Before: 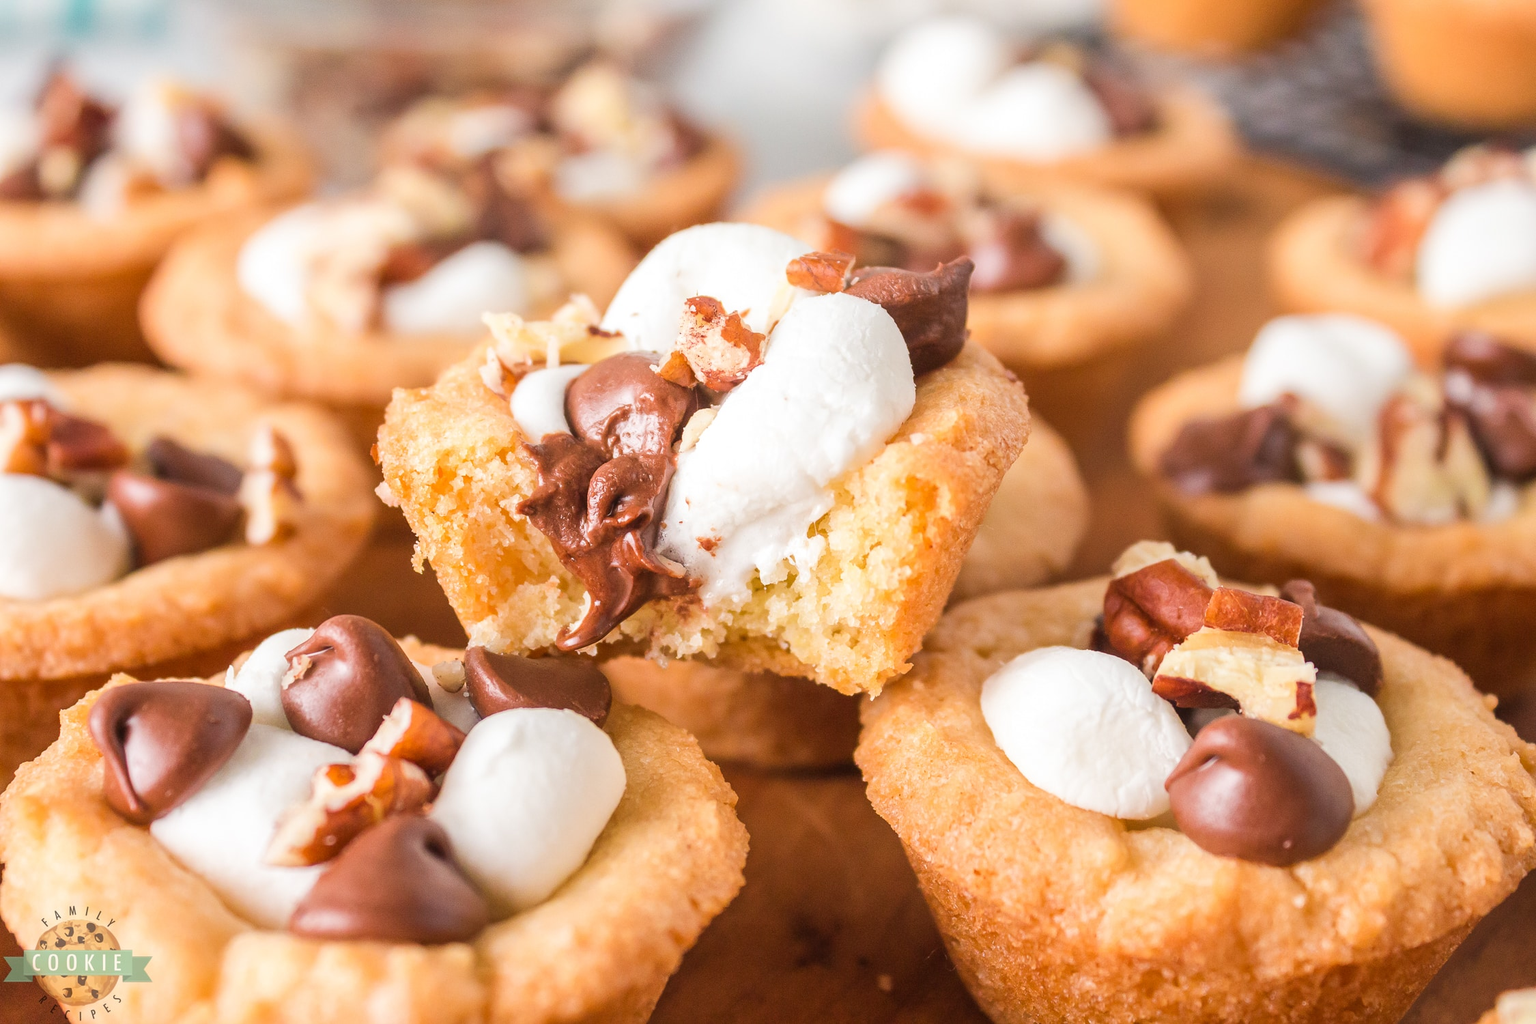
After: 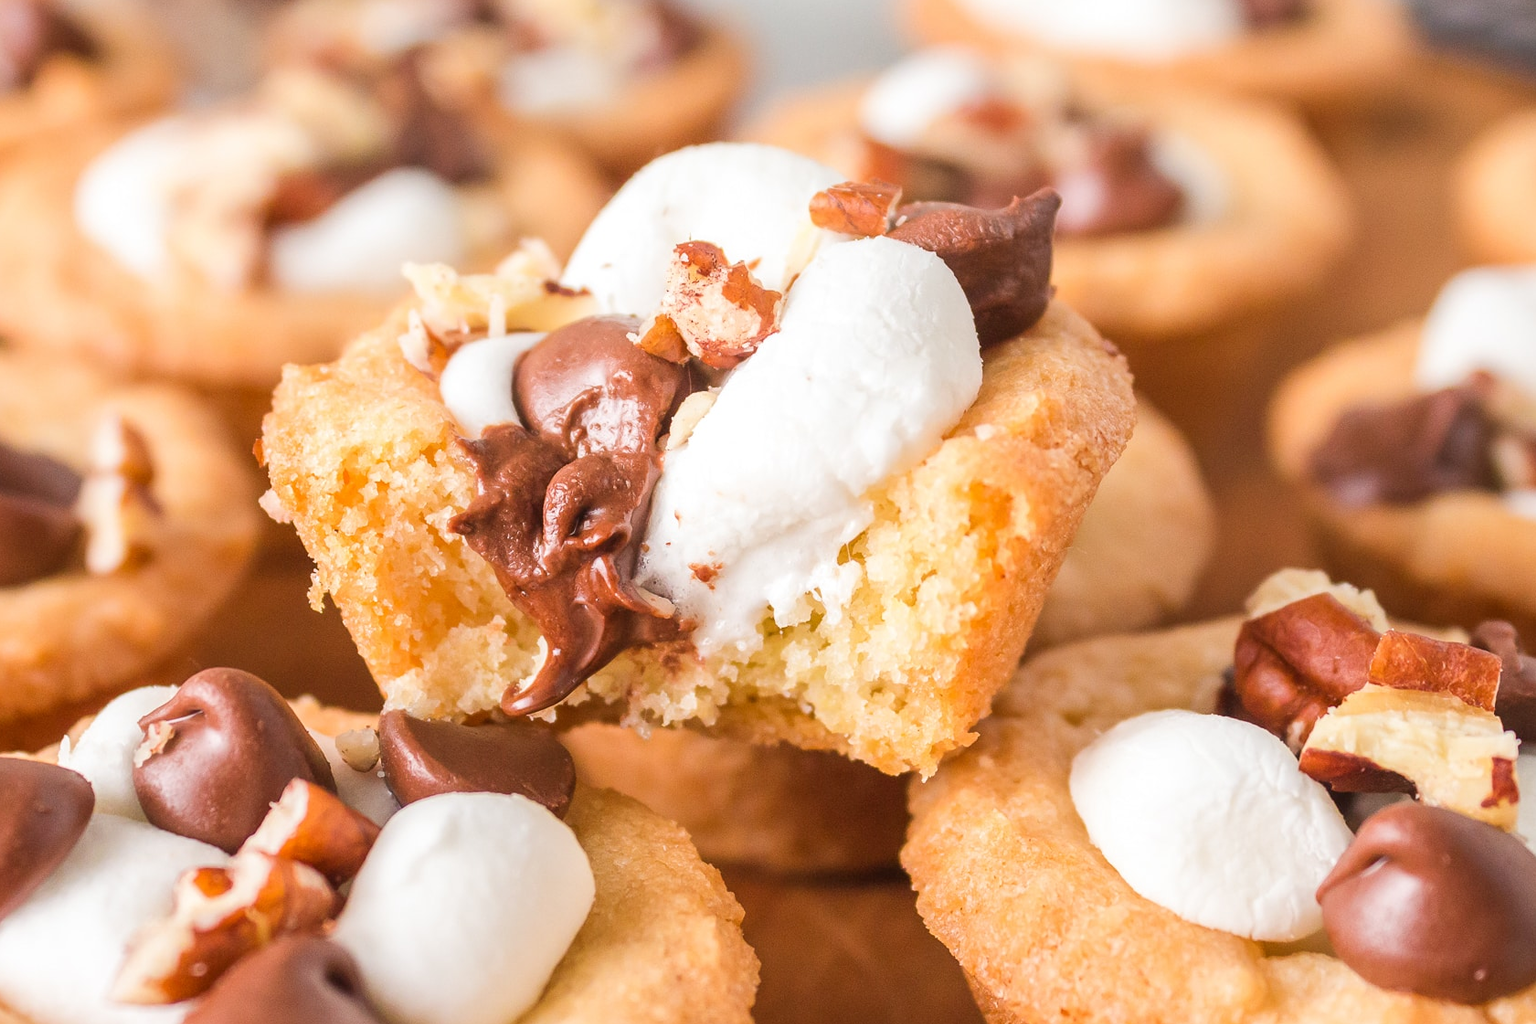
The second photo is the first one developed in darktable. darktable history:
crop and rotate: left 11.831%, top 11.346%, right 13.429%, bottom 13.899%
